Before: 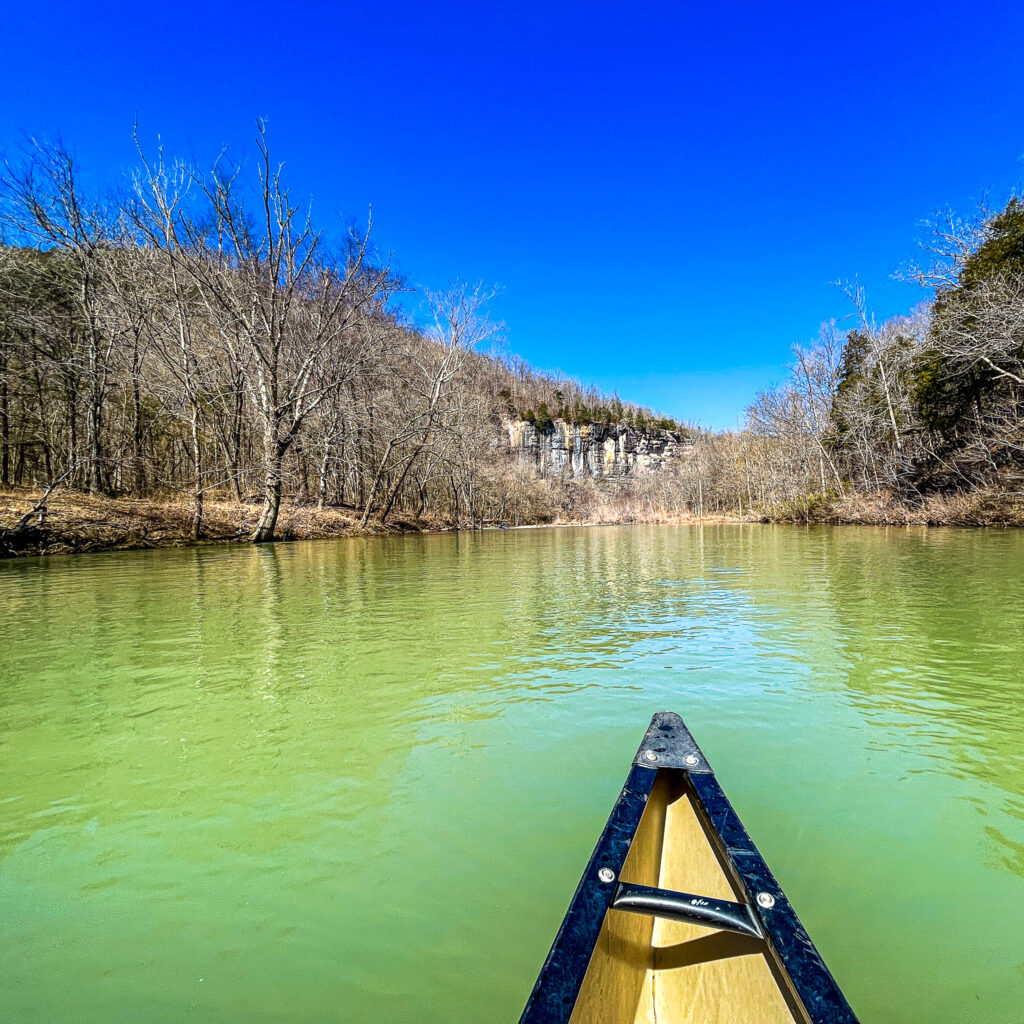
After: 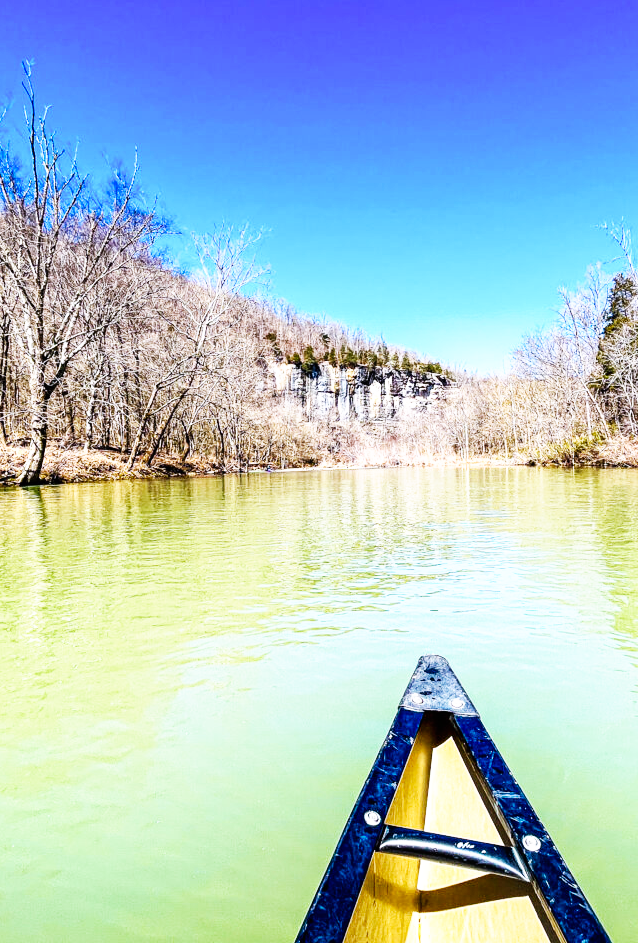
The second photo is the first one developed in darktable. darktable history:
base curve: curves: ch0 [(0, 0) (0.007, 0.004) (0.027, 0.03) (0.046, 0.07) (0.207, 0.54) (0.442, 0.872) (0.673, 0.972) (1, 1)], preserve colors none
crop and rotate: left 22.918%, top 5.629%, right 14.711%, bottom 2.247%
white balance: red 1.004, blue 1.096
